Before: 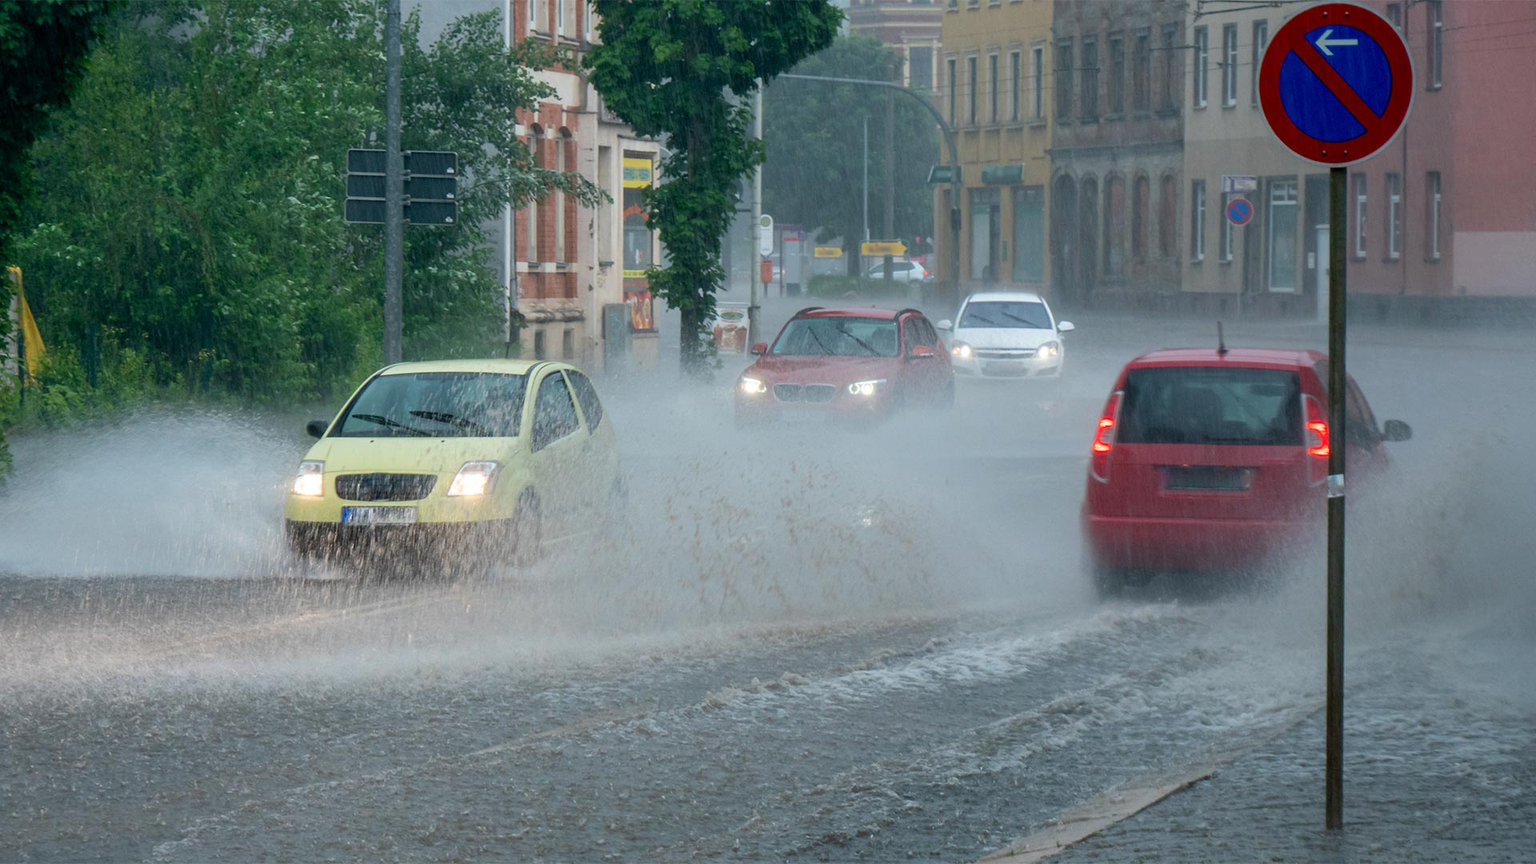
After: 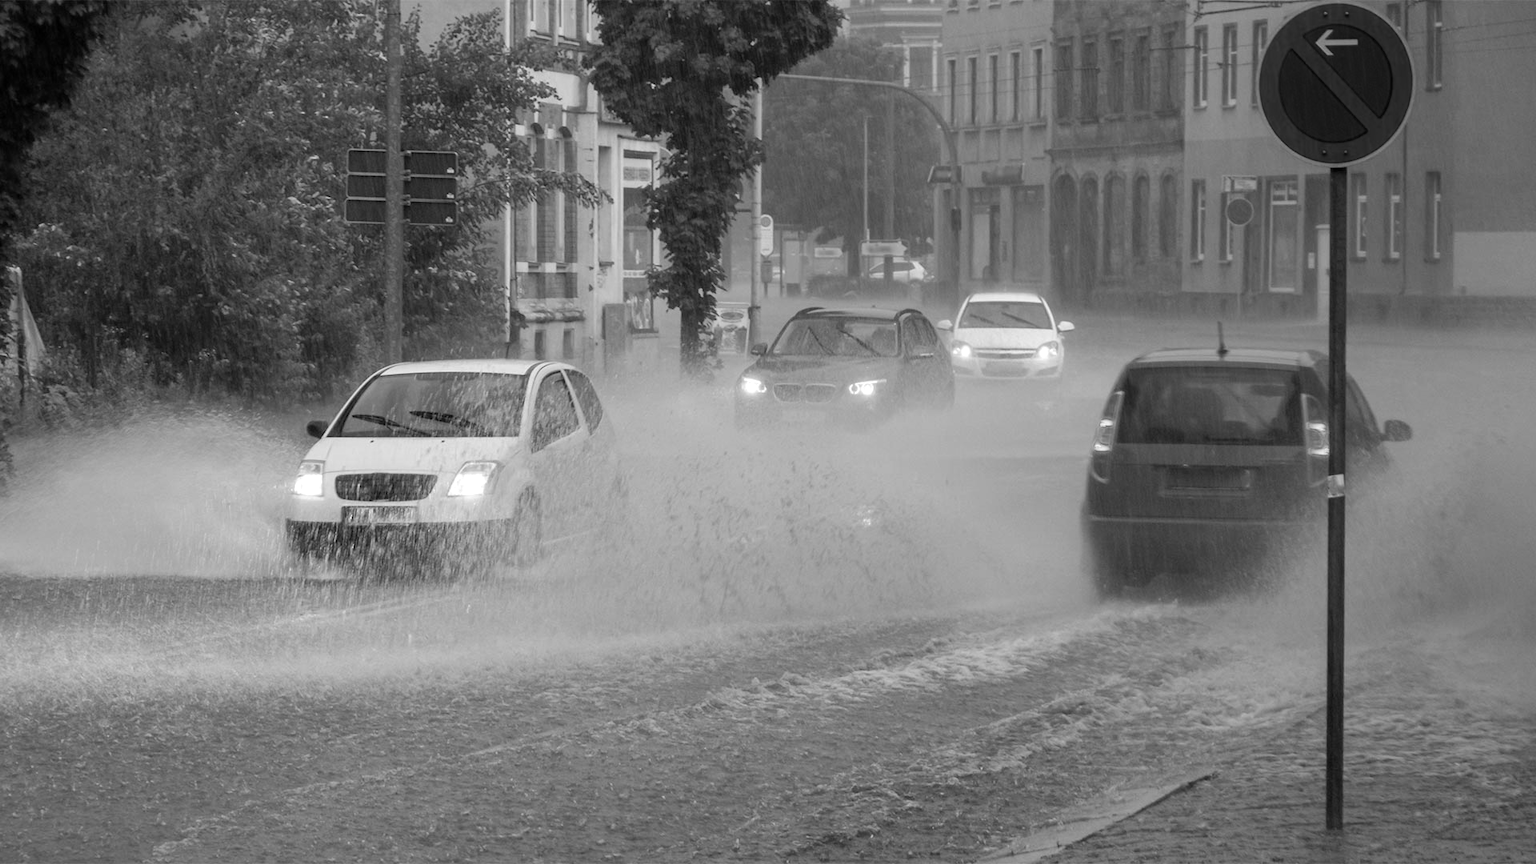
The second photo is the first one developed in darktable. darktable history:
color balance rgb: linear chroma grading › shadows 32%, linear chroma grading › global chroma -2%, linear chroma grading › mid-tones 4%, perceptual saturation grading › global saturation -2%, perceptual saturation grading › highlights -8%, perceptual saturation grading › mid-tones 8%, perceptual saturation grading › shadows 4%, perceptual brilliance grading › highlights 8%, perceptual brilliance grading › mid-tones 4%, perceptual brilliance grading › shadows 2%, global vibrance 16%, saturation formula JzAzBz (2021)
monochrome: a -35.87, b 49.73, size 1.7
